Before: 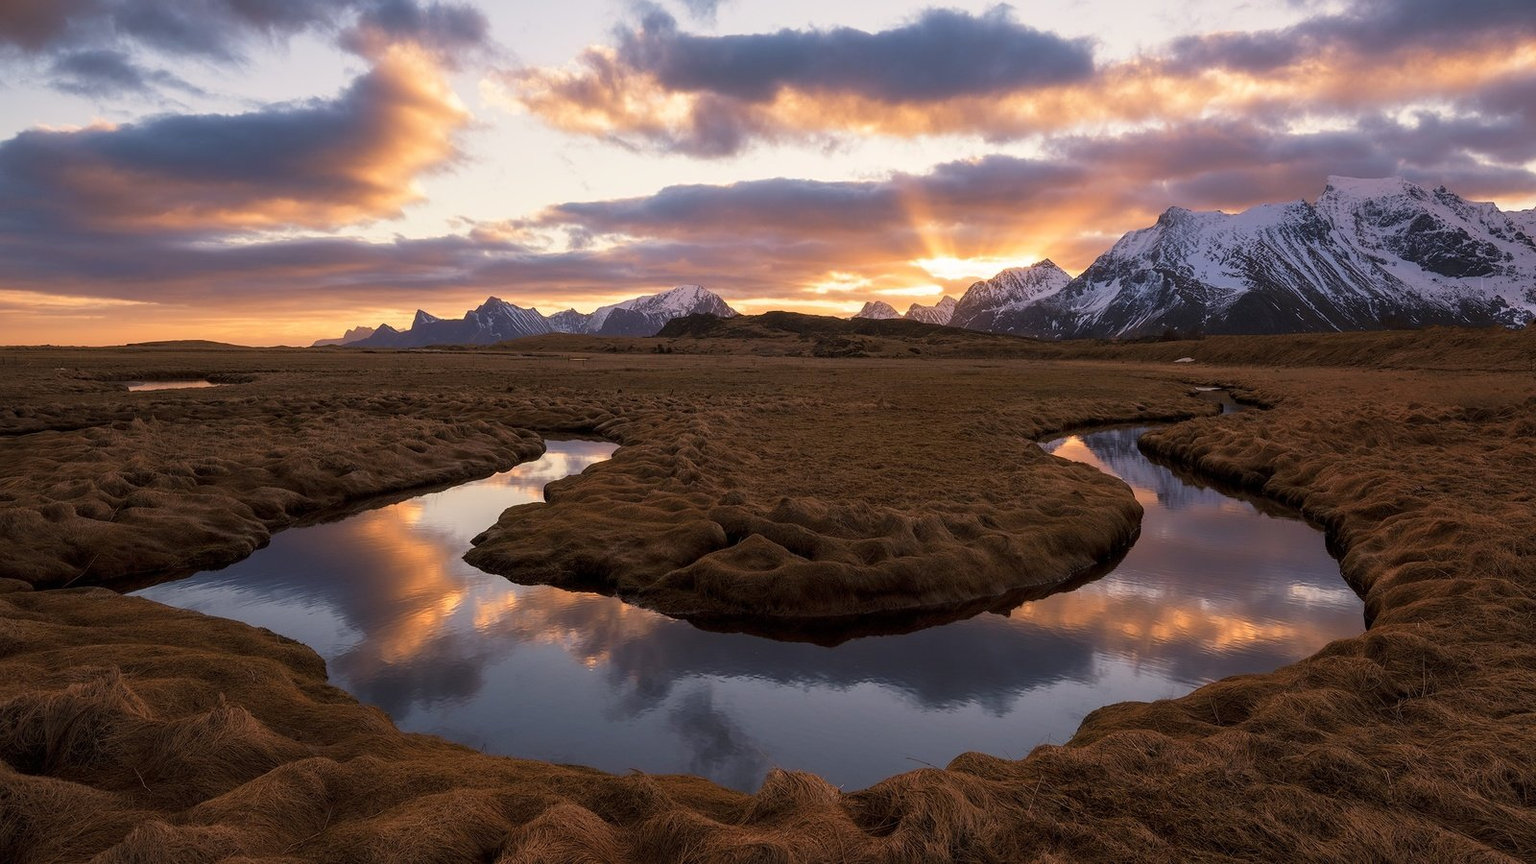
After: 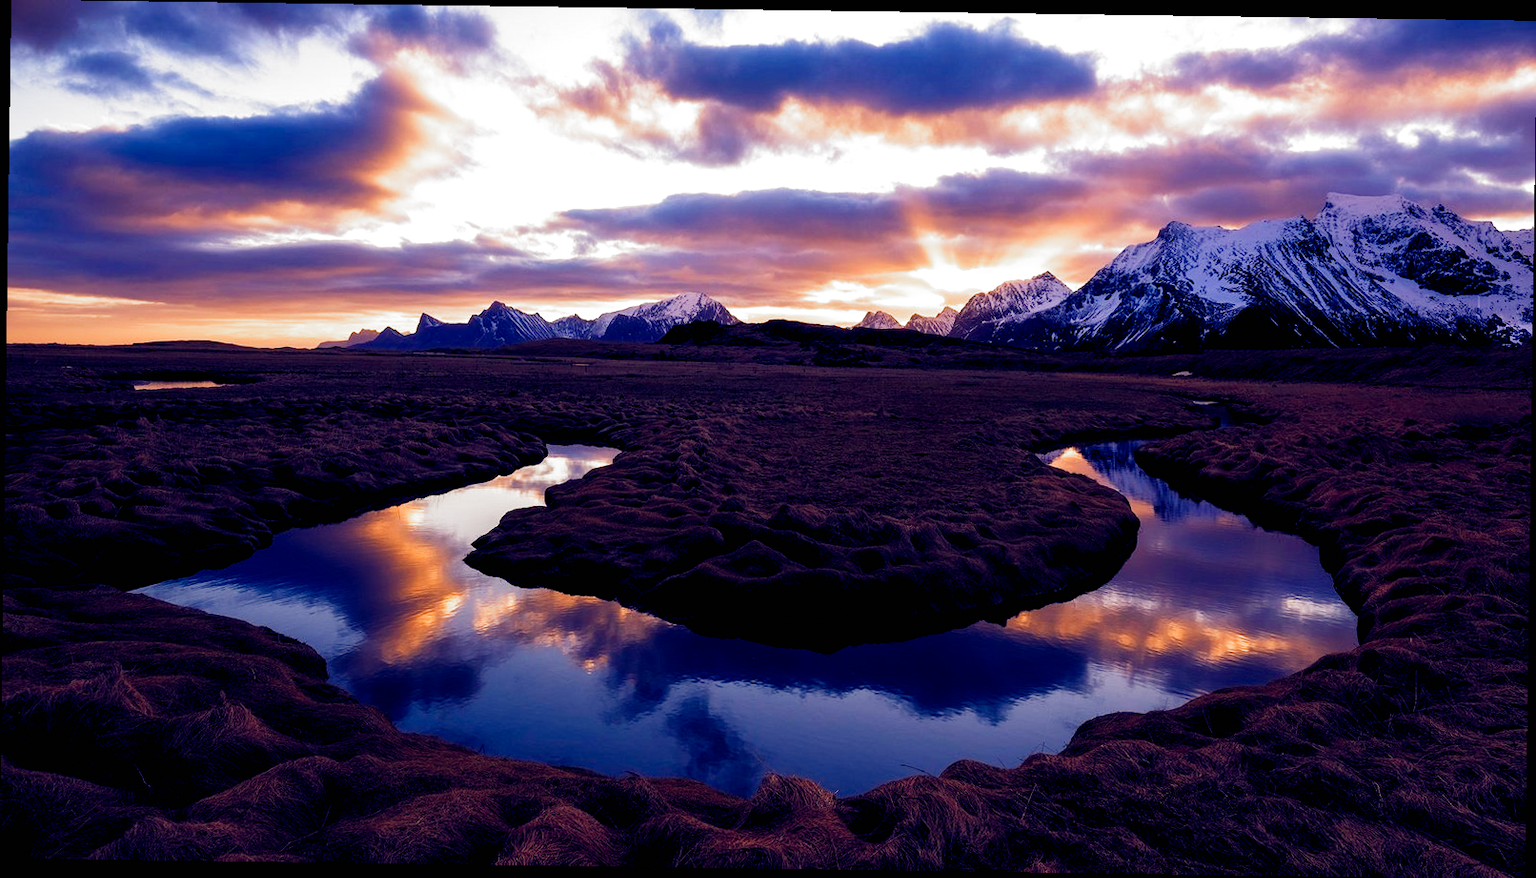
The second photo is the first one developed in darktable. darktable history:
filmic rgb: black relative exposure -8.2 EV, white relative exposure 2.2 EV, threshold 3 EV, hardness 7.11, latitude 75%, contrast 1.325, highlights saturation mix -2%, shadows ↔ highlights balance 30%, preserve chrominance no, color science v5 (2021), contrast in shadows safe, contrast in highlights safe, enable highlight reconstruction true
color balance rgb: shadows lift › luminance -41.13%, shadows lift › chroma 14.13%, shadows lift › hue 260°, power › luminance -3.76%, power › chroma 0.56%, power › hue 40.37°, highlights gain › luminance 16.81%, highlights gain › chroma 2.94%, highlights gain › hue 260°, global offset › luminance -0.29%, global offset › chroma 0.31%, global offset › hue 260°, perceptual saturation grading › global saturation 20%, perceptual saturation grading › highlights -13.92%, perceptual saturation grading › shadows 50%
rotate and perspective: rotation 0.8°, automatic cropping off
